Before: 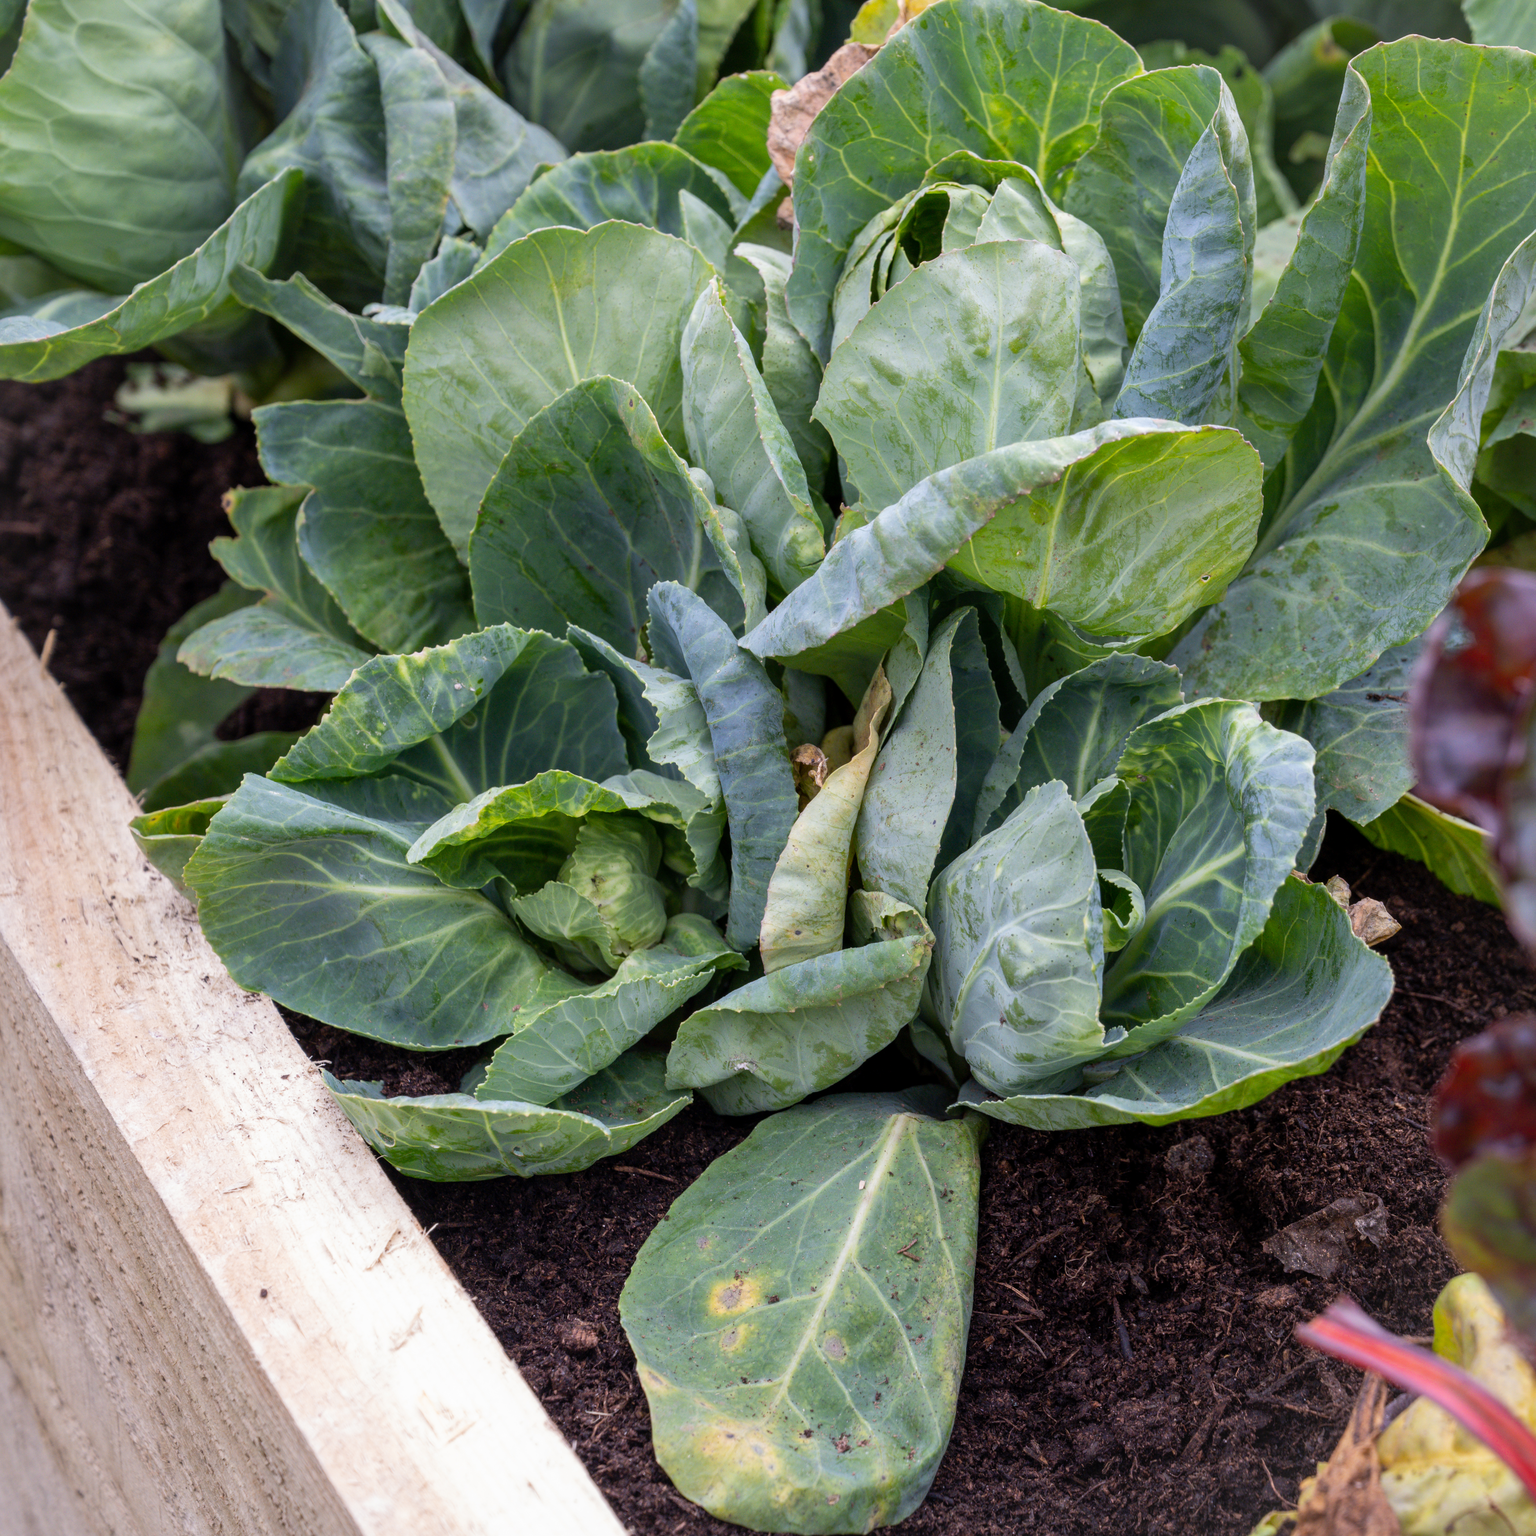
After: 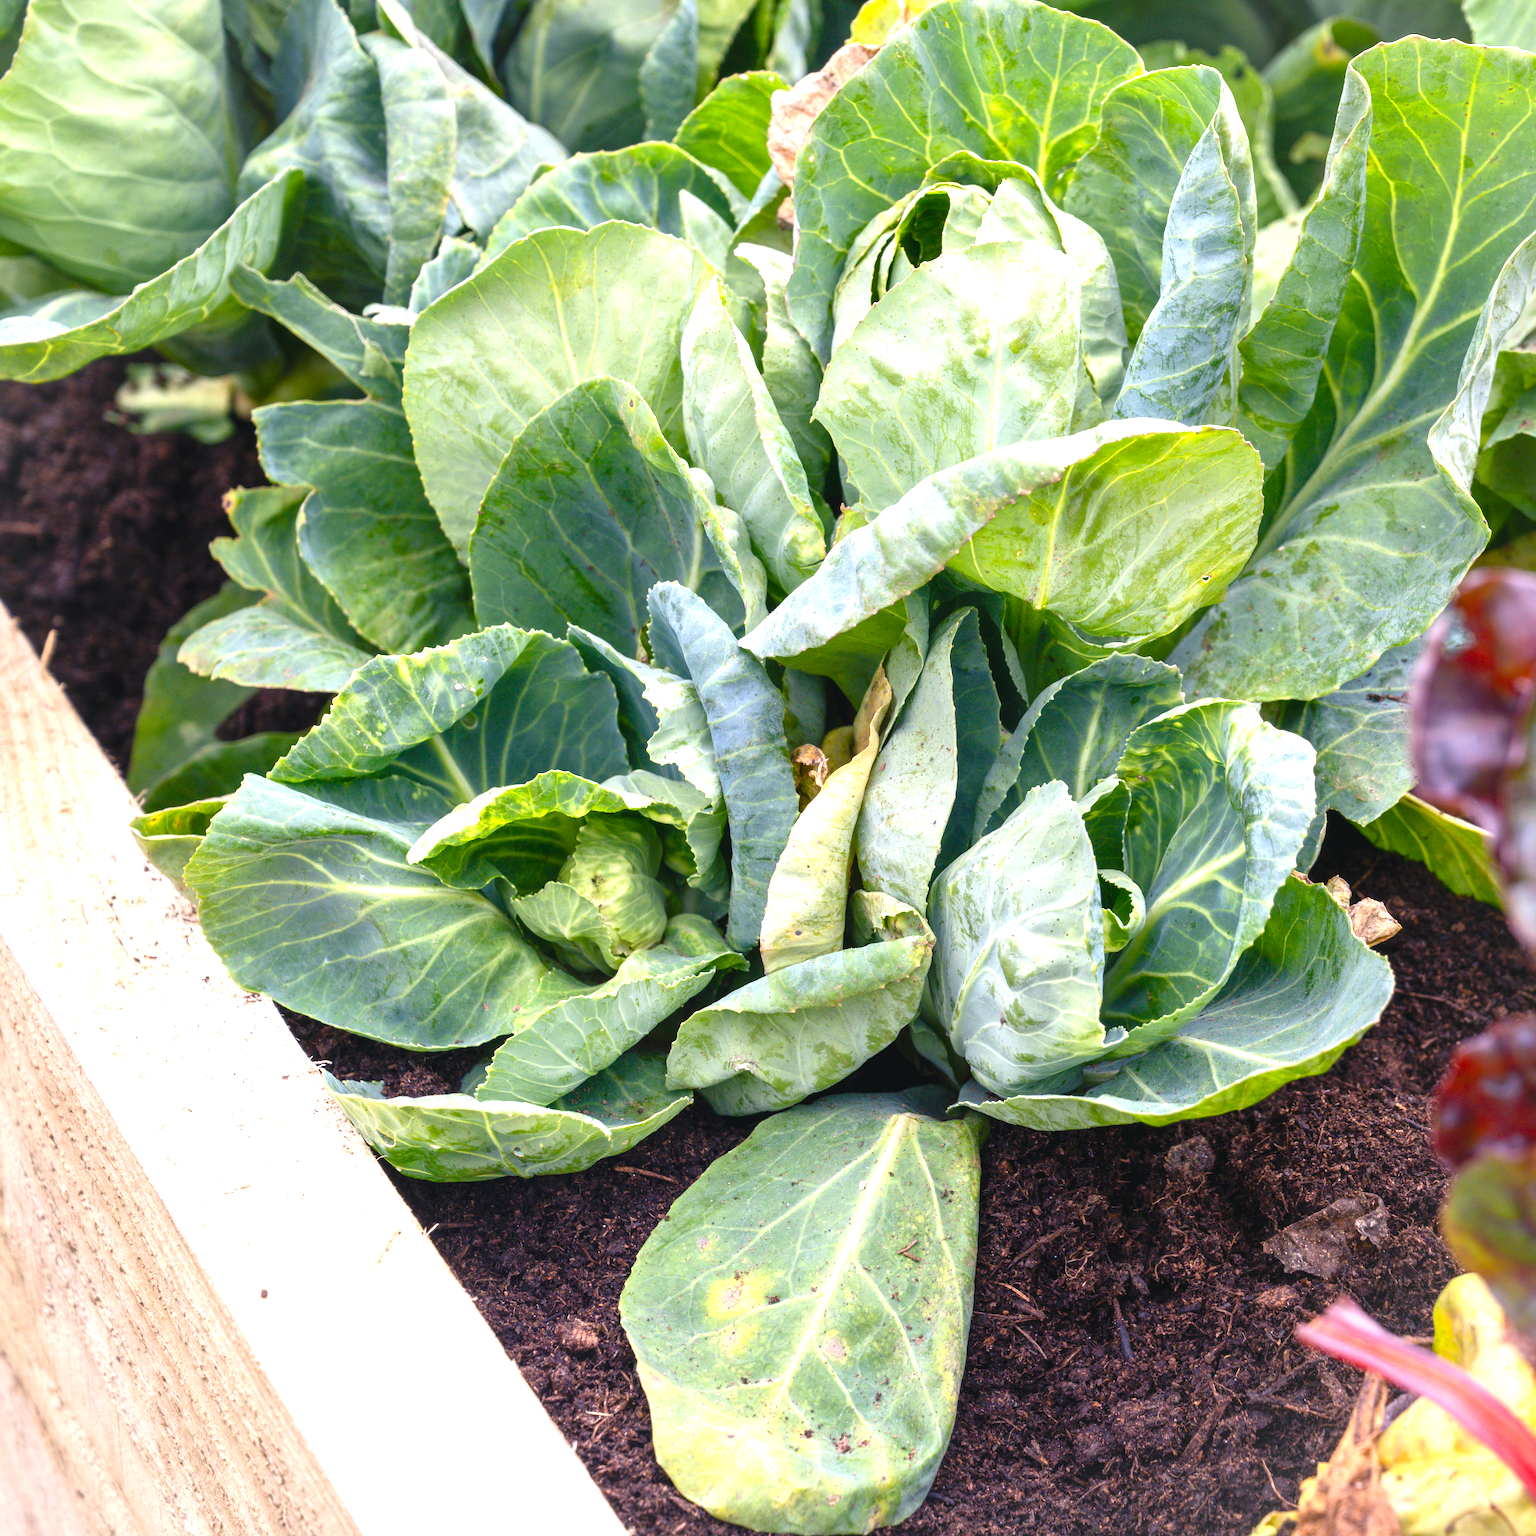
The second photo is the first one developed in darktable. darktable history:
exposure: black level correction 0, exposure 1.2 EV, compensate exposure bias true, compensate highlight preservation false
tone equalizer: on, module defaults
color balance rgb: shadows lift › chroma 2%, shadows lift › hue 219.6°, power › hue 313.2°, highlights gain › chroma 3%, highlights gain › hue 75.6°, global offset › luminance 0.5%, perceptual saturation grading › global saturation 15.33%, perceptual saturation grading › highlights -19.33%, perceptual saturation grading › shadows 20%, global vibrance 20%
